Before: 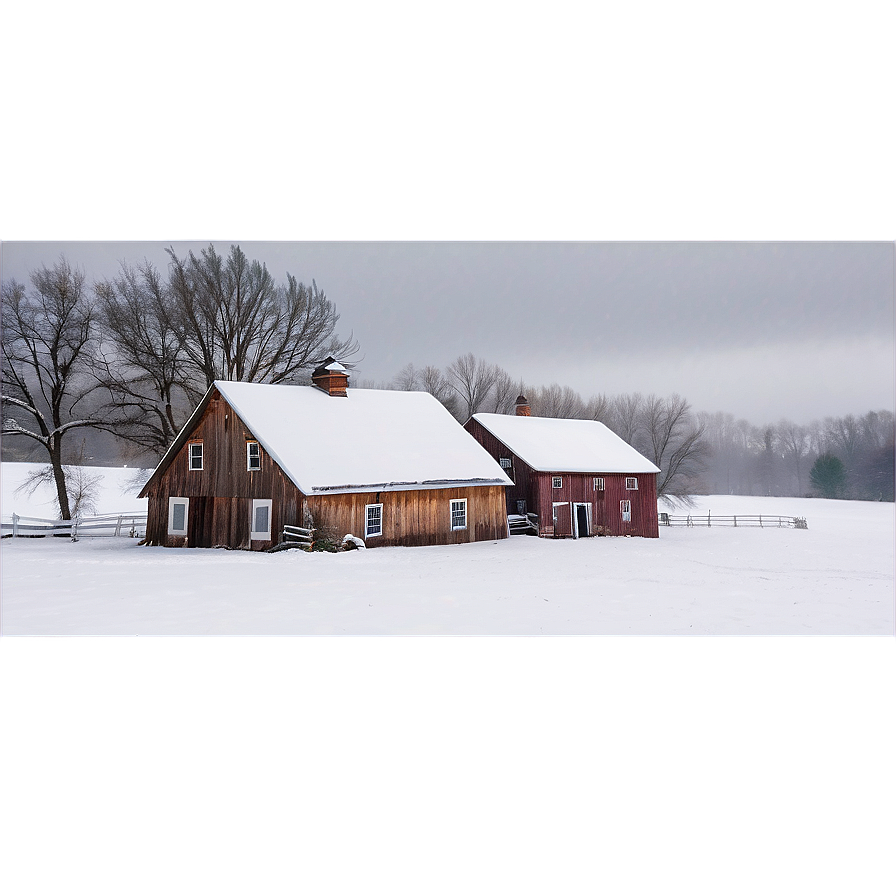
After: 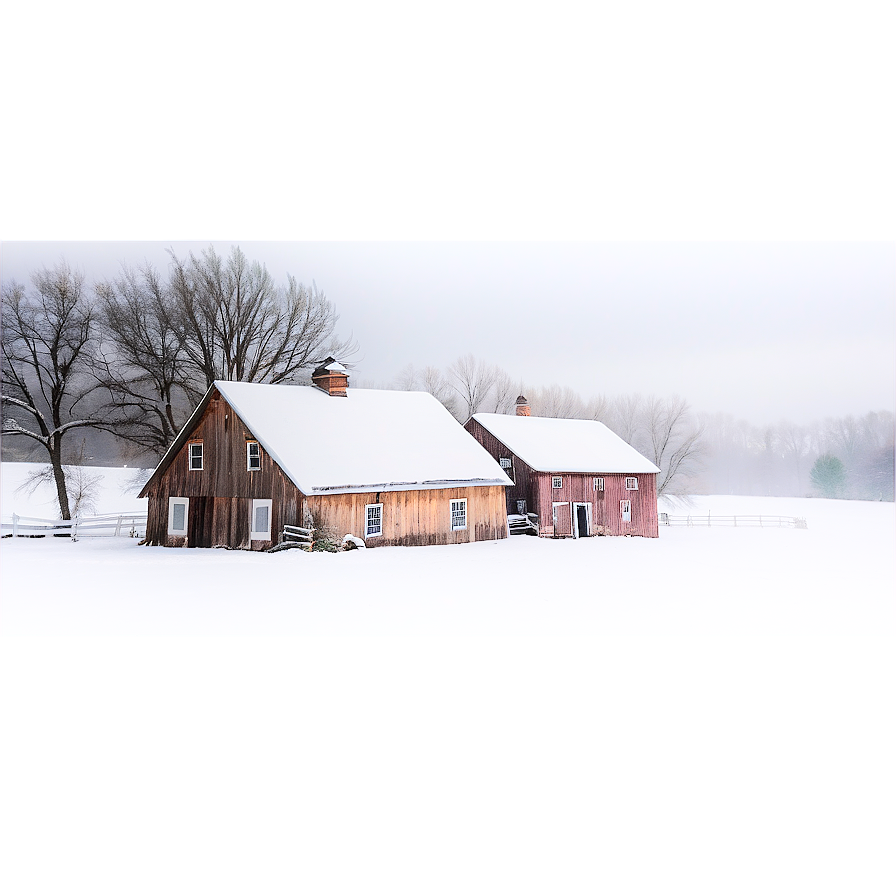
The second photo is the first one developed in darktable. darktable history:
shadows and highlights: shadows -21.65, highlights 98.95, soften with gaussian
